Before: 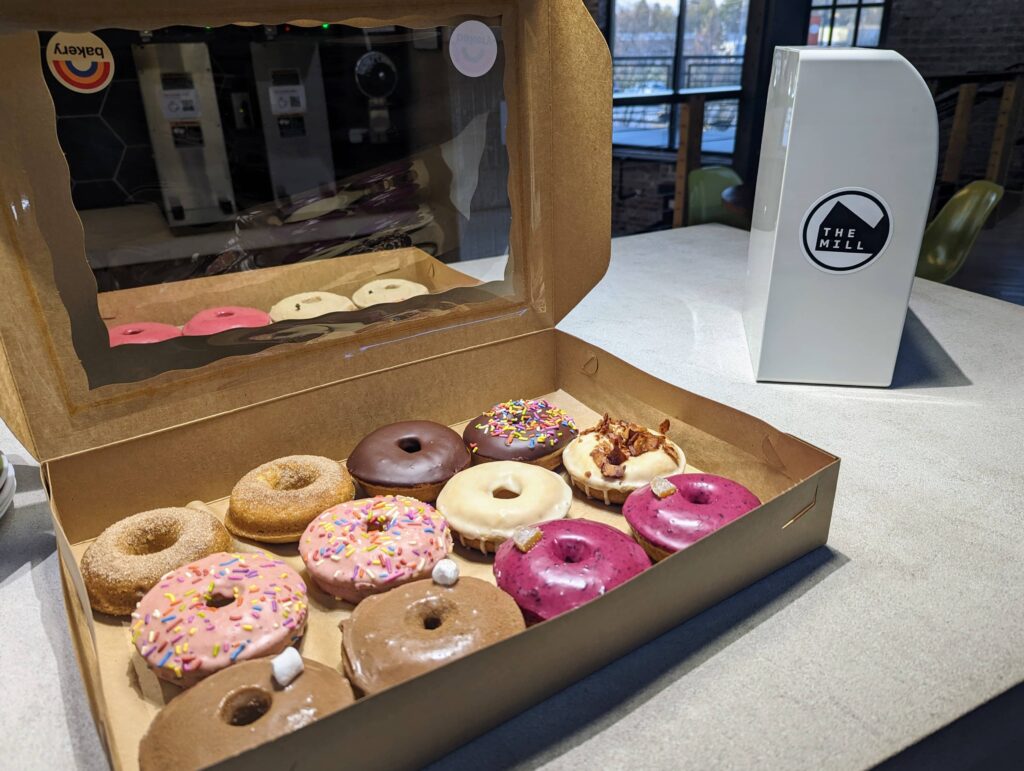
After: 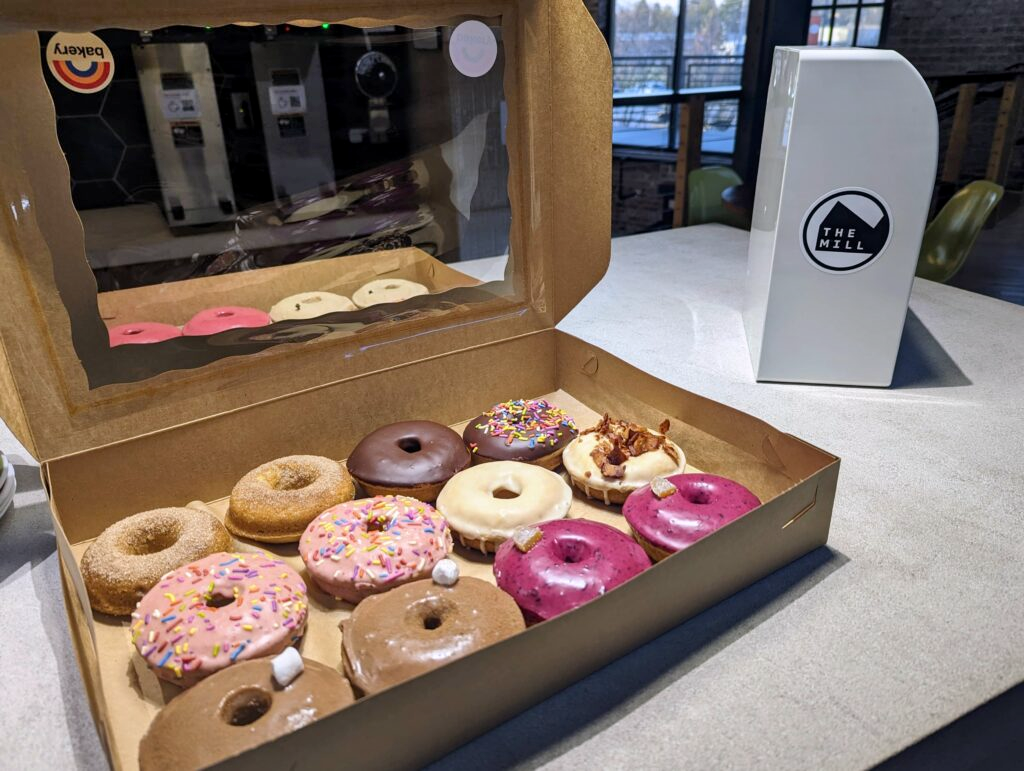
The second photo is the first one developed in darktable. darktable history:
white balance: red 1.009, blue 1.027
exposure: black level correction 0.001, compensate highlight preservation false
shadows and highlights: soften with gaussian
